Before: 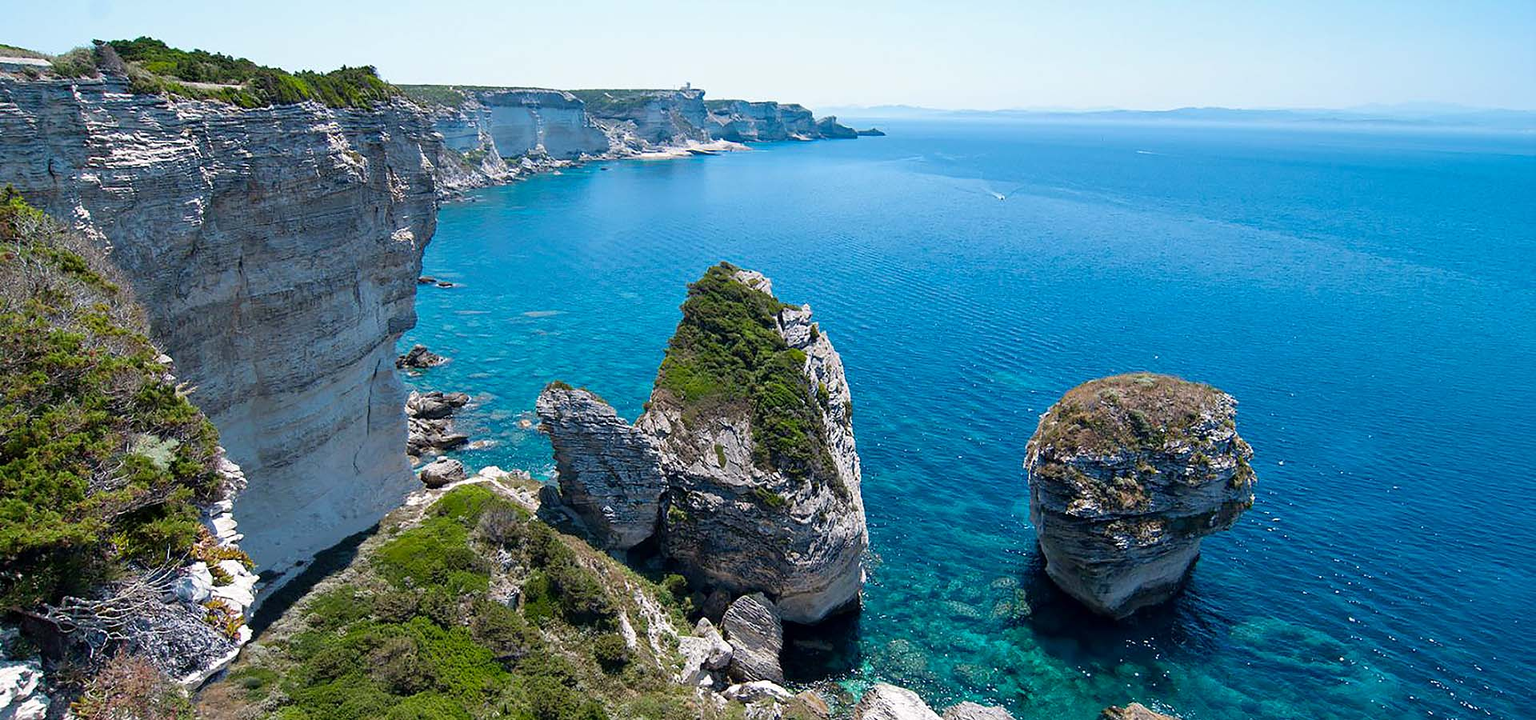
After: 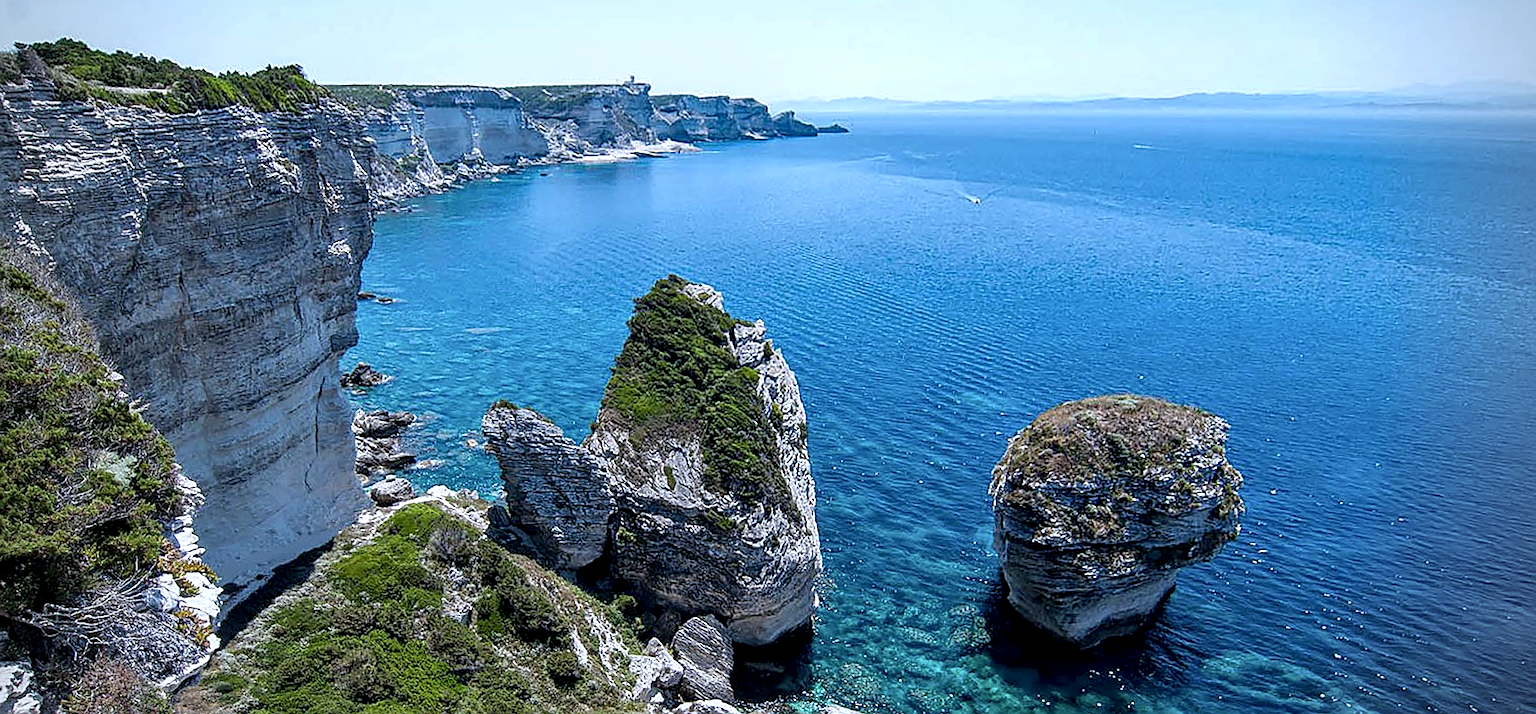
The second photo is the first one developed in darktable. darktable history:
rotate and perspective: rotation 0.062°, lens shift (vertical) 0.115, lens shift (horizontal) -0.133, crop left 0.047, crop right 0.94, crop top 0.061, crop bottom 0.94
contrast brightness saturation: saturation -0.1
vignetting: unbound false
white balance: red 0.931, blue 1.11
sharpen: on, module defaults
local contrast: detail 150%
